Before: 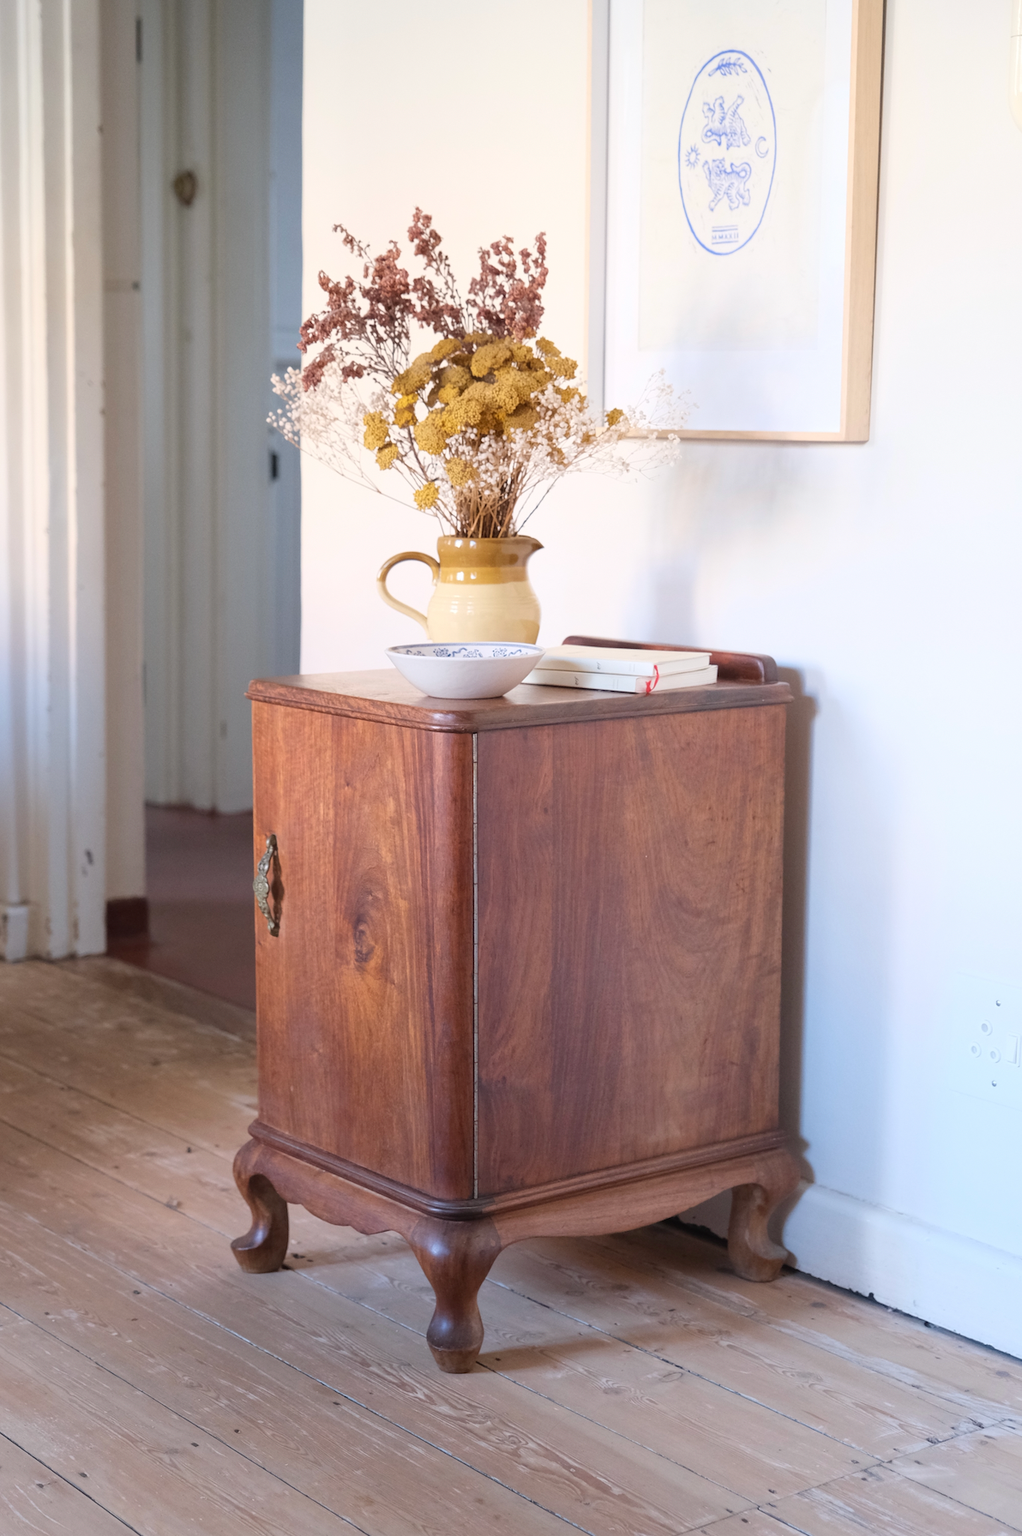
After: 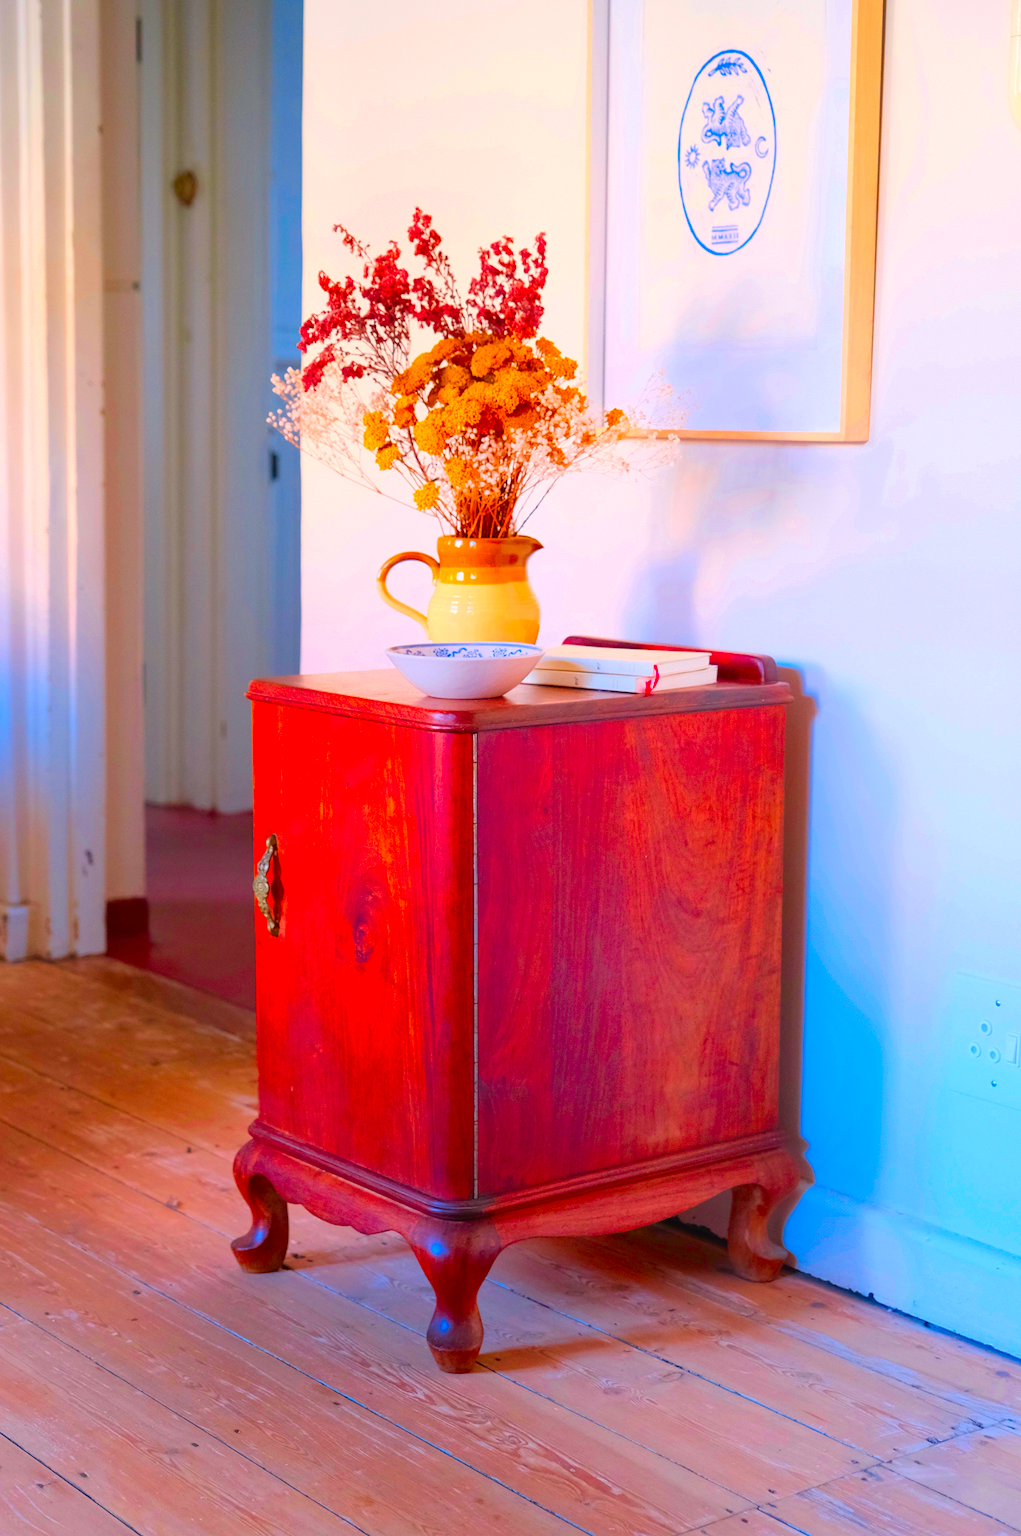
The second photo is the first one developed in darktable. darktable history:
color zones: curves: ch0 [(0, 0.613) (0.01, 0.613) (0.245, 0.448) (0.498, 0.529) (0.642, 0.665) (0.879, 0.777) (0.99, 0.613)]; ch1 [(0, 0) (0.143, 0) (0.286, 0) (0.429, 0) (0.571, 0) (0.714, 0) (0.857, 0)], mix -138.01%
color correction: highlights a* 1.59, highlights b* -1.7, saturation 2.48
